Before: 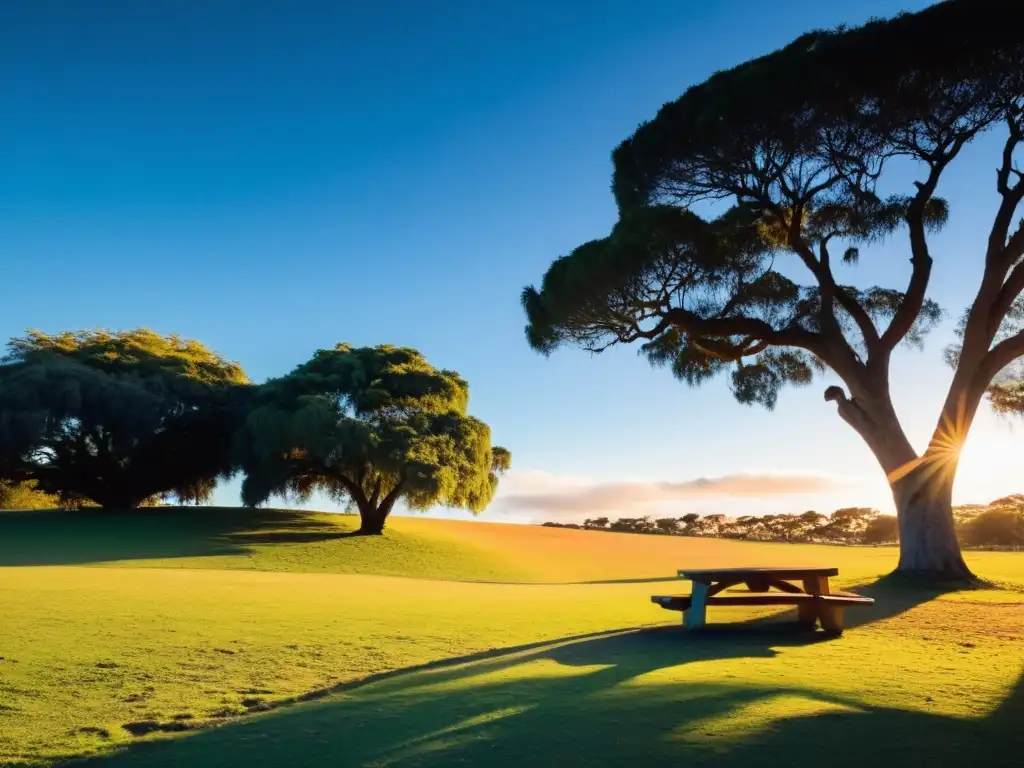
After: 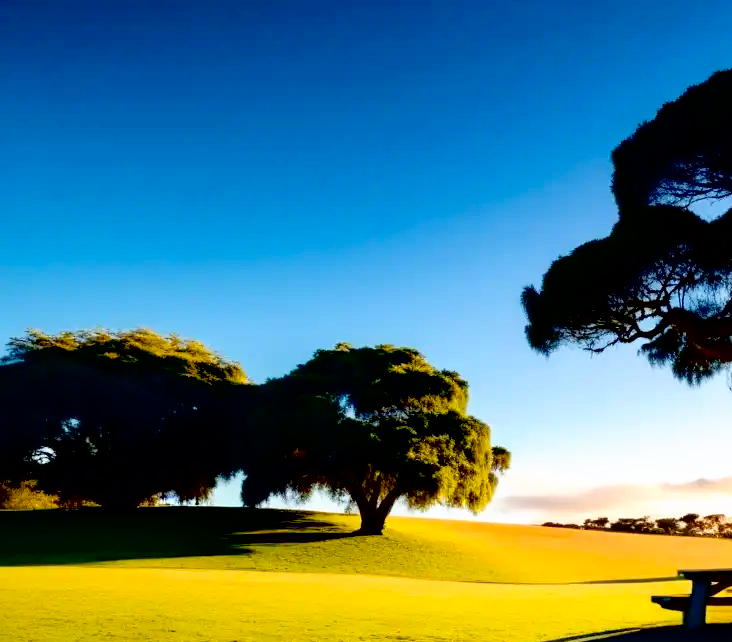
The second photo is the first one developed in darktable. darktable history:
exposure: black level correction 0.046, exposure 0.013 EV, compensate exposure bias true, compensate highlight preservation false
crop: right 28.511%, bottom 16.395%
contrast brightness saturation: saturation -0.052
tone curve: curves: ch0 [(0, 0) (0.003, 0.002) (0.011, 0.009) (0.025, 0.02) (0.044, 0.036) (0.069, 0.057) (0.1, 0.081) (0.136, 0.115) (0.177, 0.153) (0.224, 0.202) (0.277, 0.264) (0.335, 0.333) (0.399, 0.409) (0.468, 0.491) (0.543, 0.58) (0.623, 0.675) (0.709, 0.777) (0.801, 0.88) (0.898, 0.98) (1, 1)], preserve colors none
